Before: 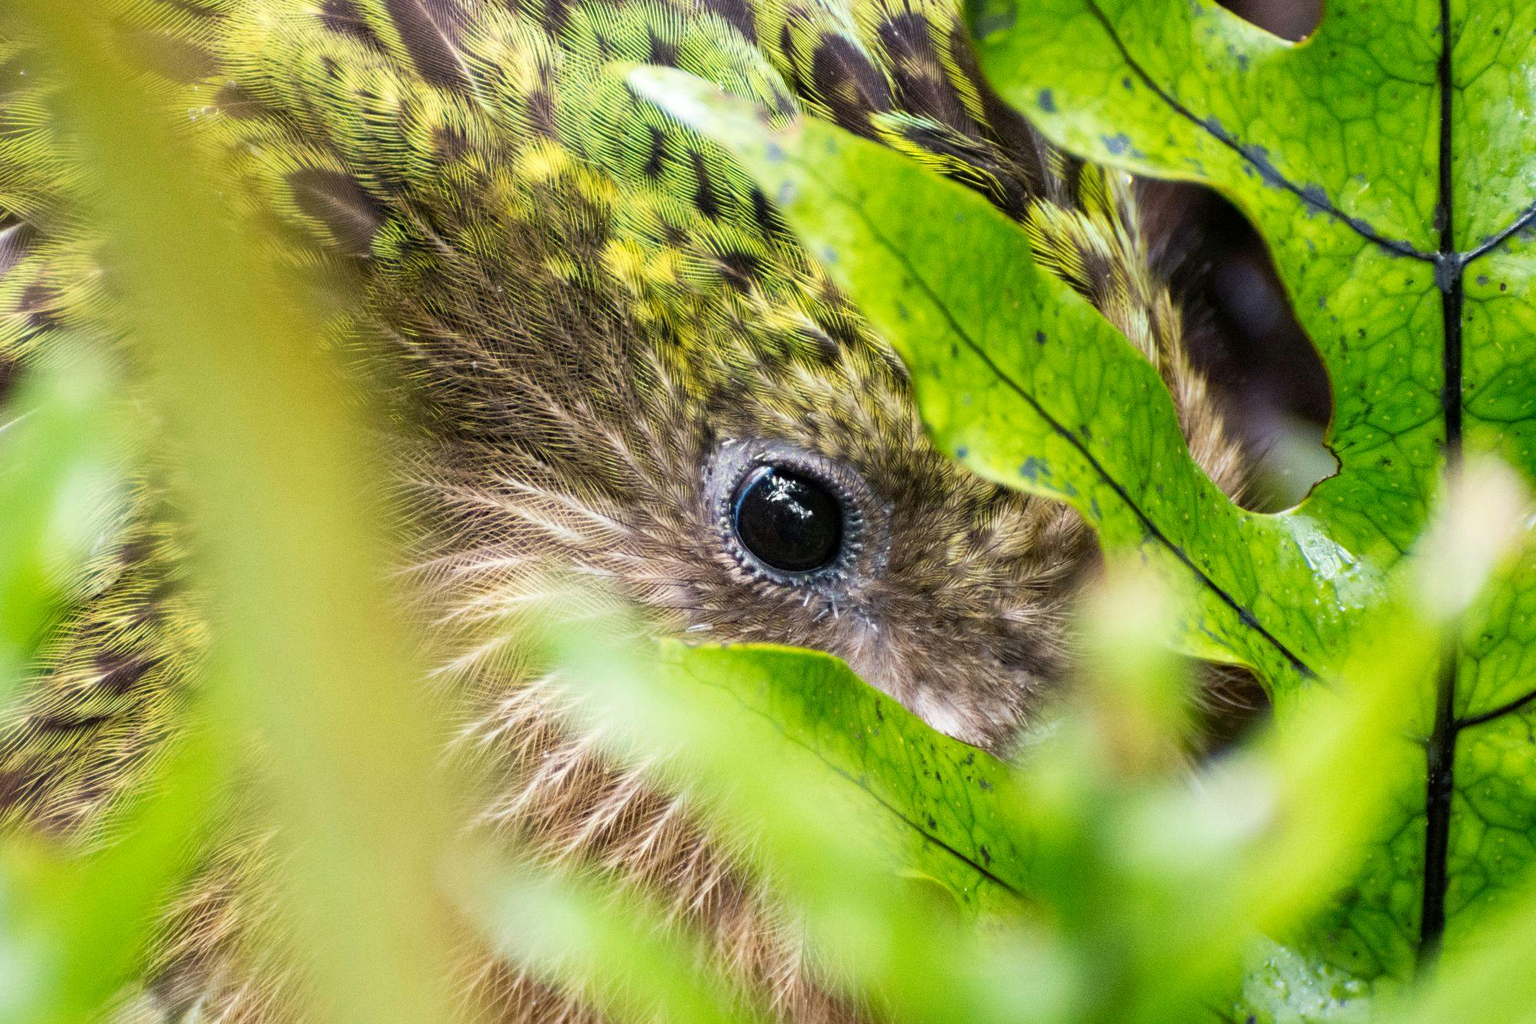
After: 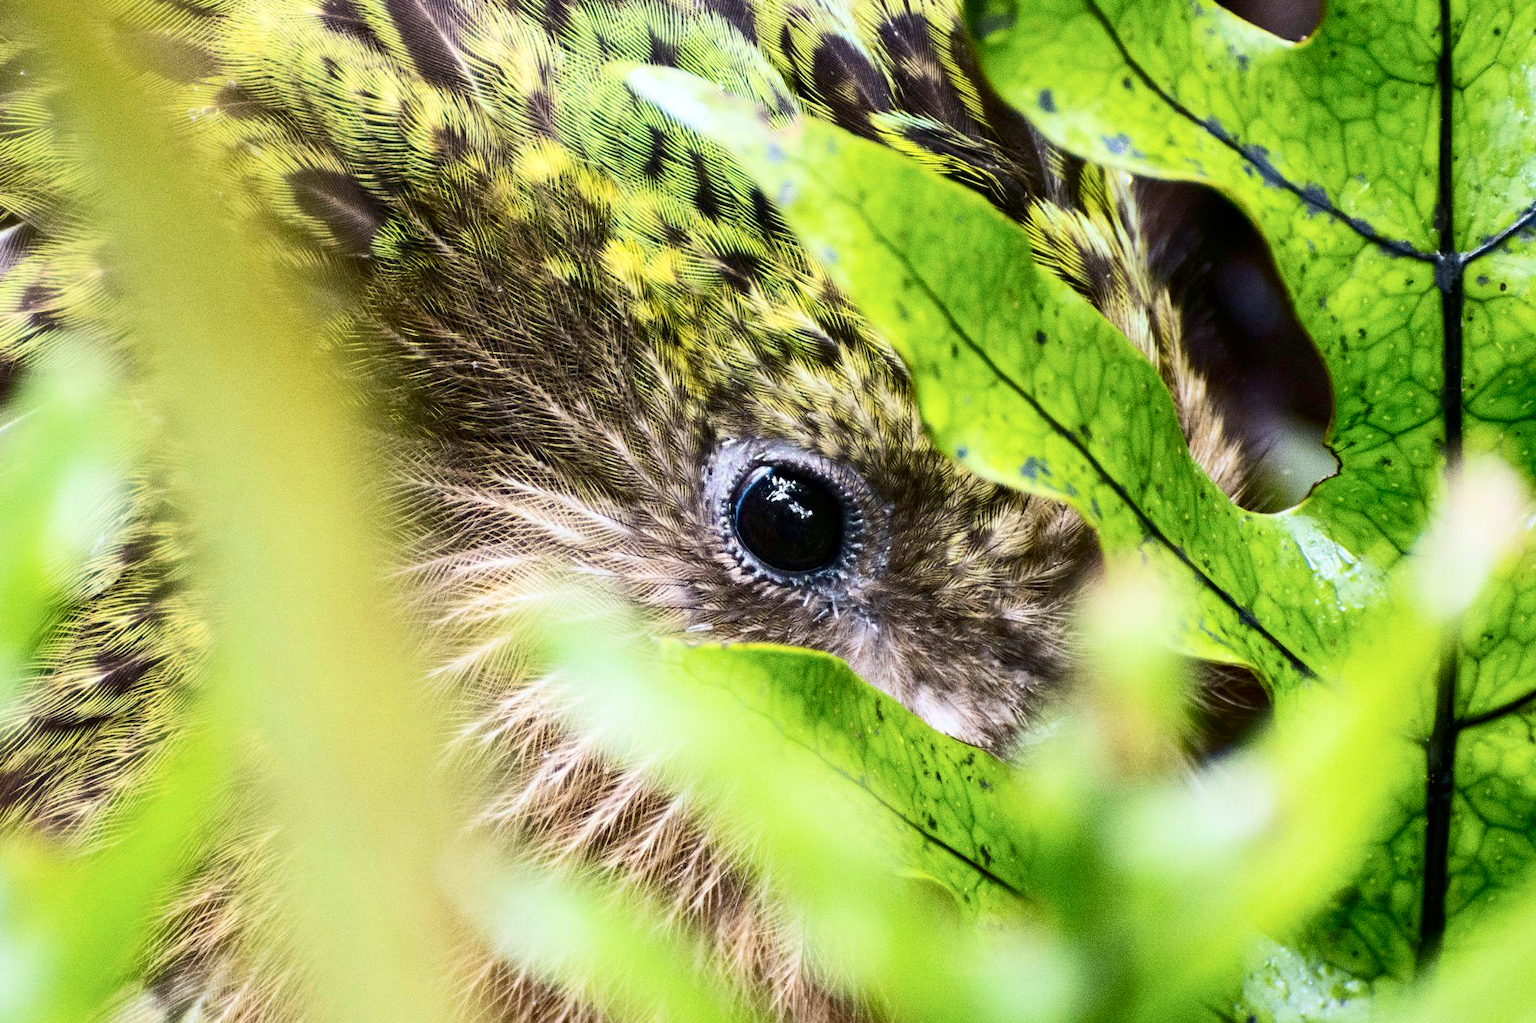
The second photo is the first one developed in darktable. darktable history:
contrast brightness saturation: contrast 0.28
white balance: red 0.984, blue 1.059
